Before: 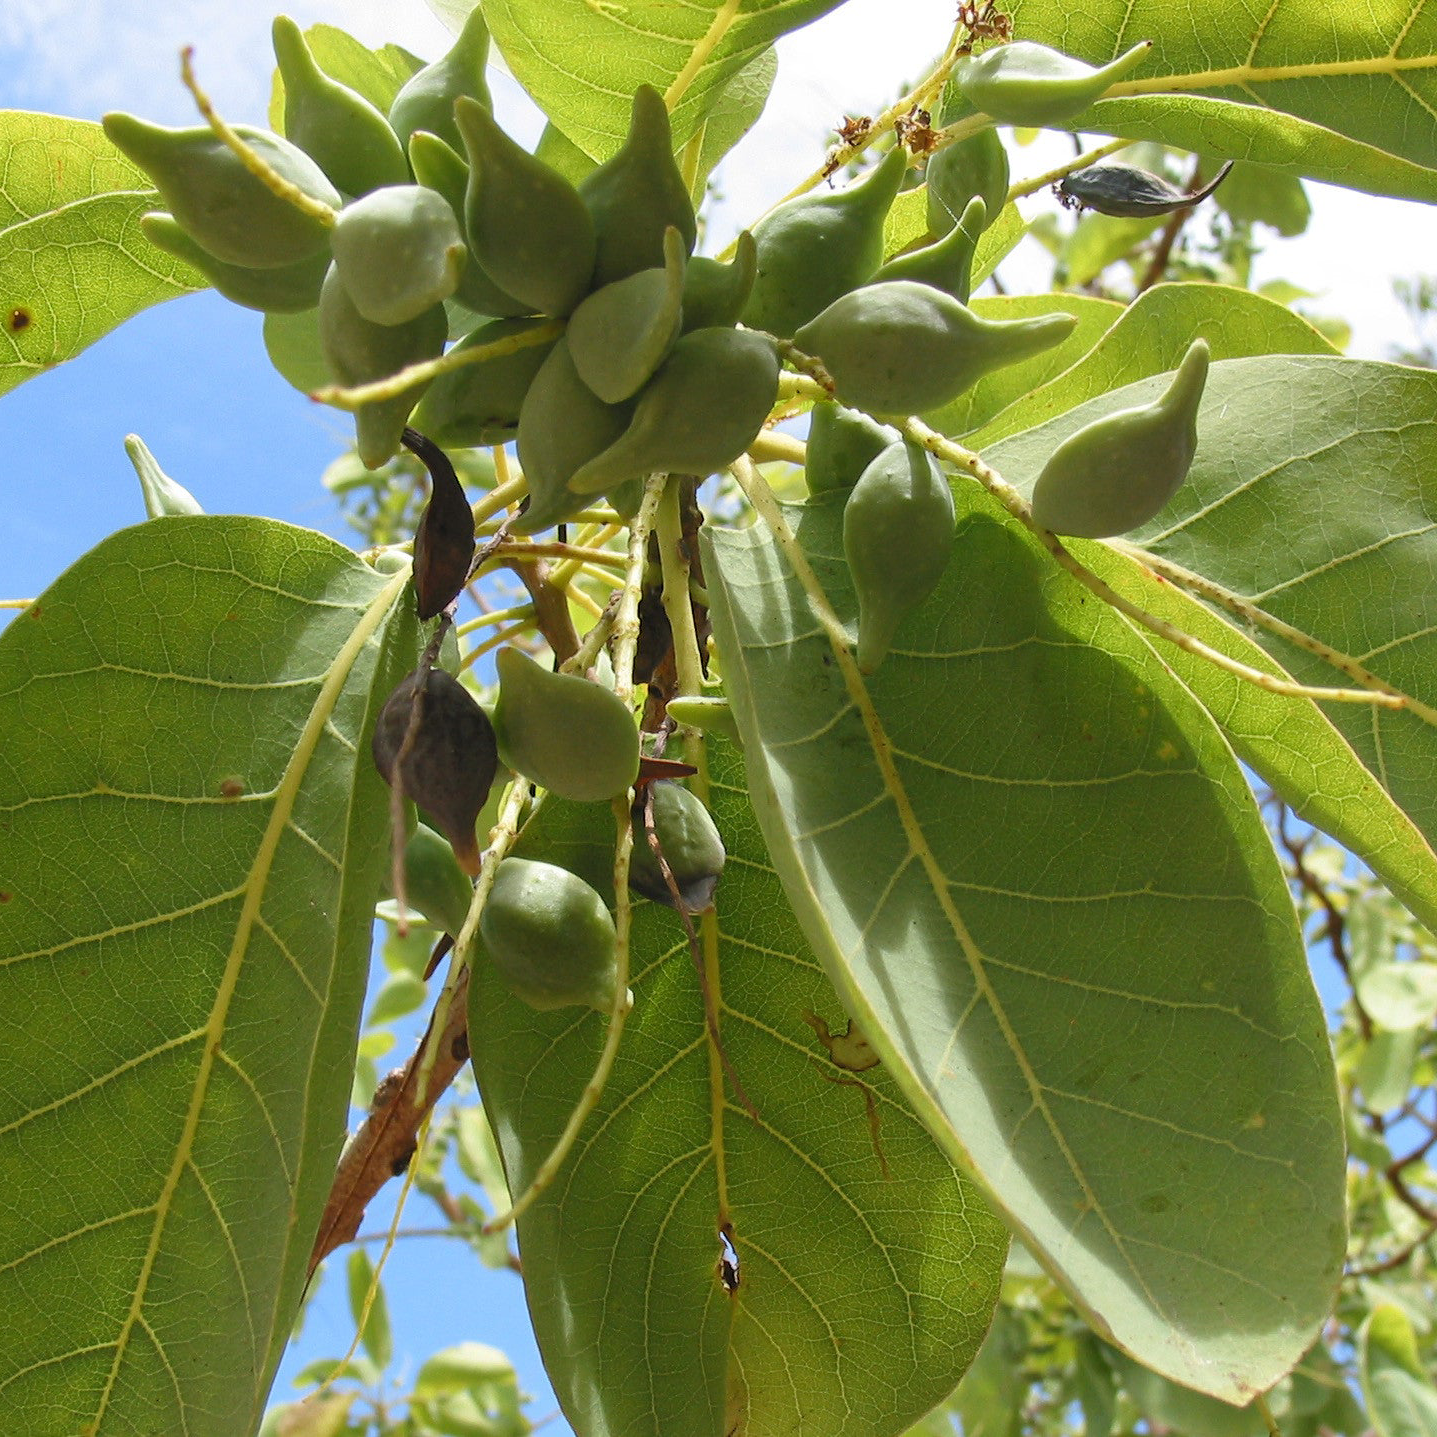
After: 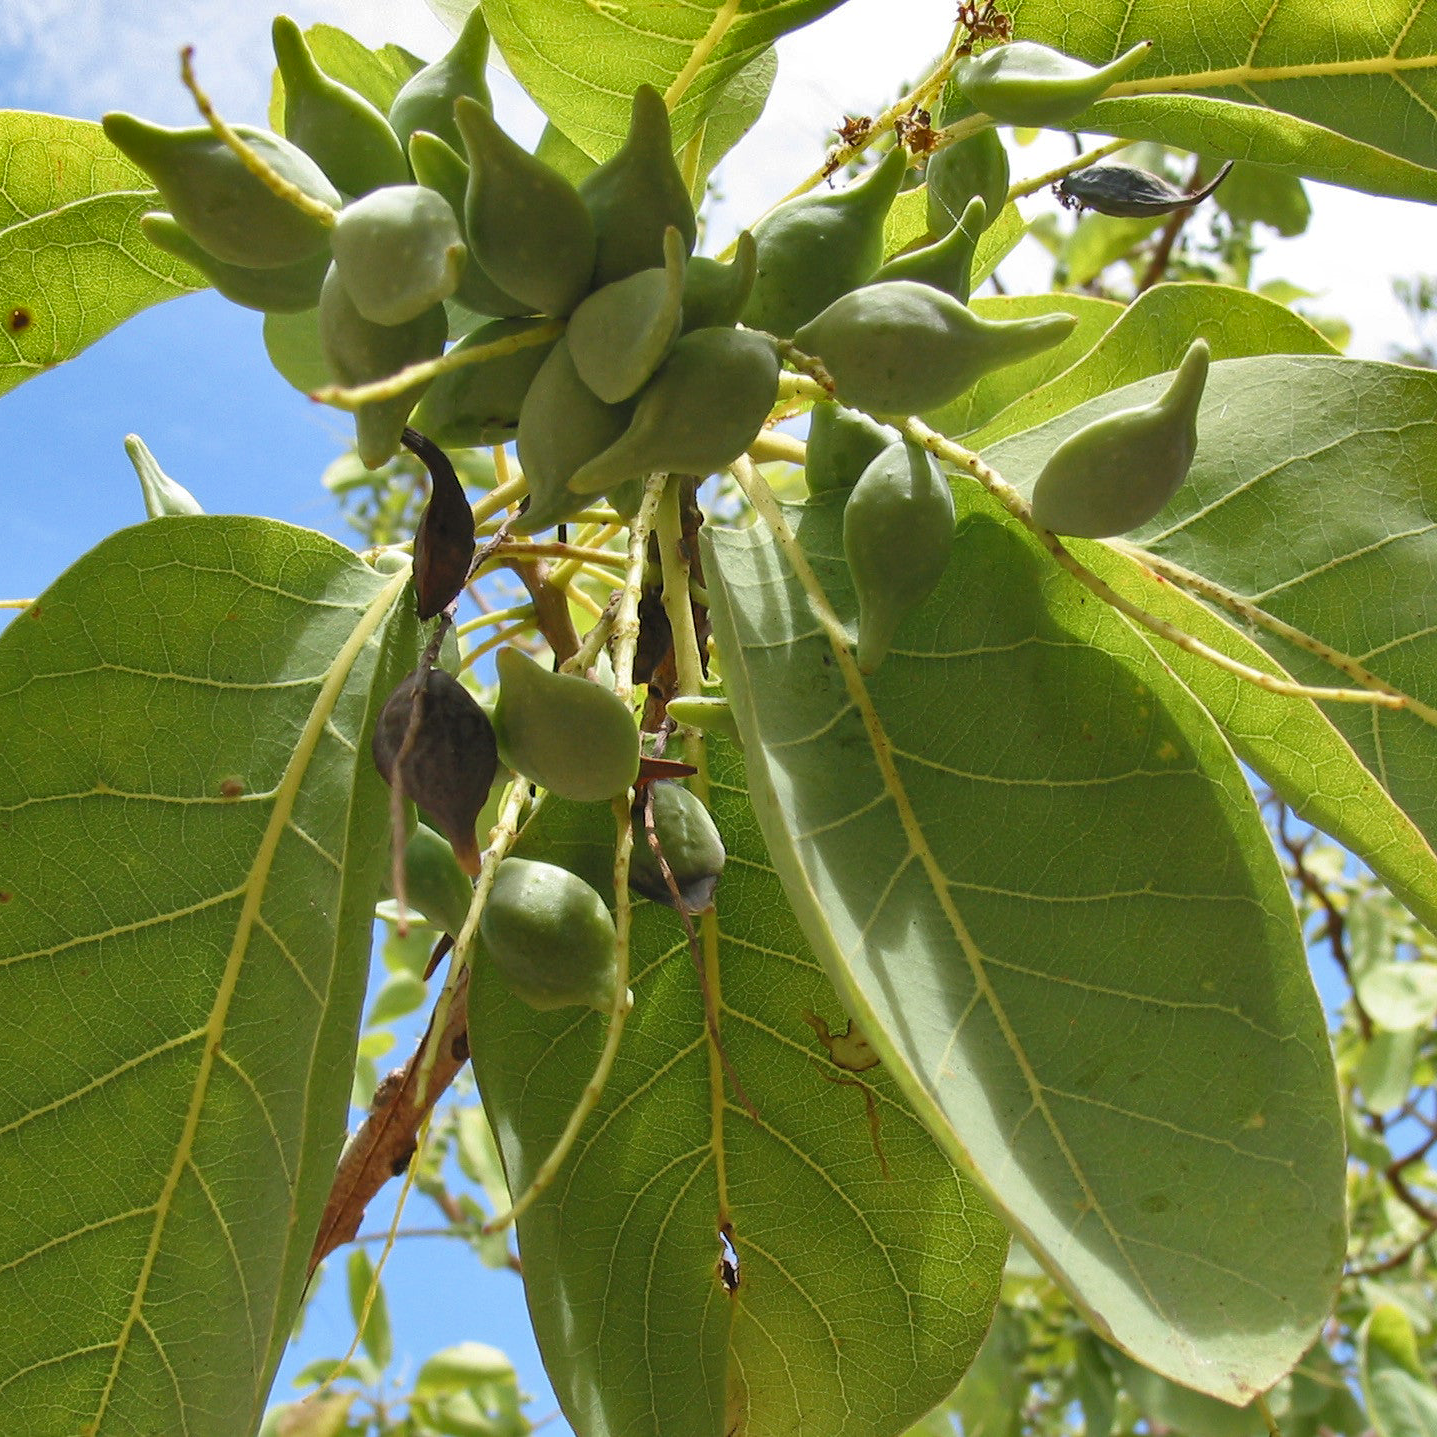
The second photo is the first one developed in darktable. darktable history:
shadows and highlights: low approximation 0.01, soften with gaussian
color balance: on, module defaults
